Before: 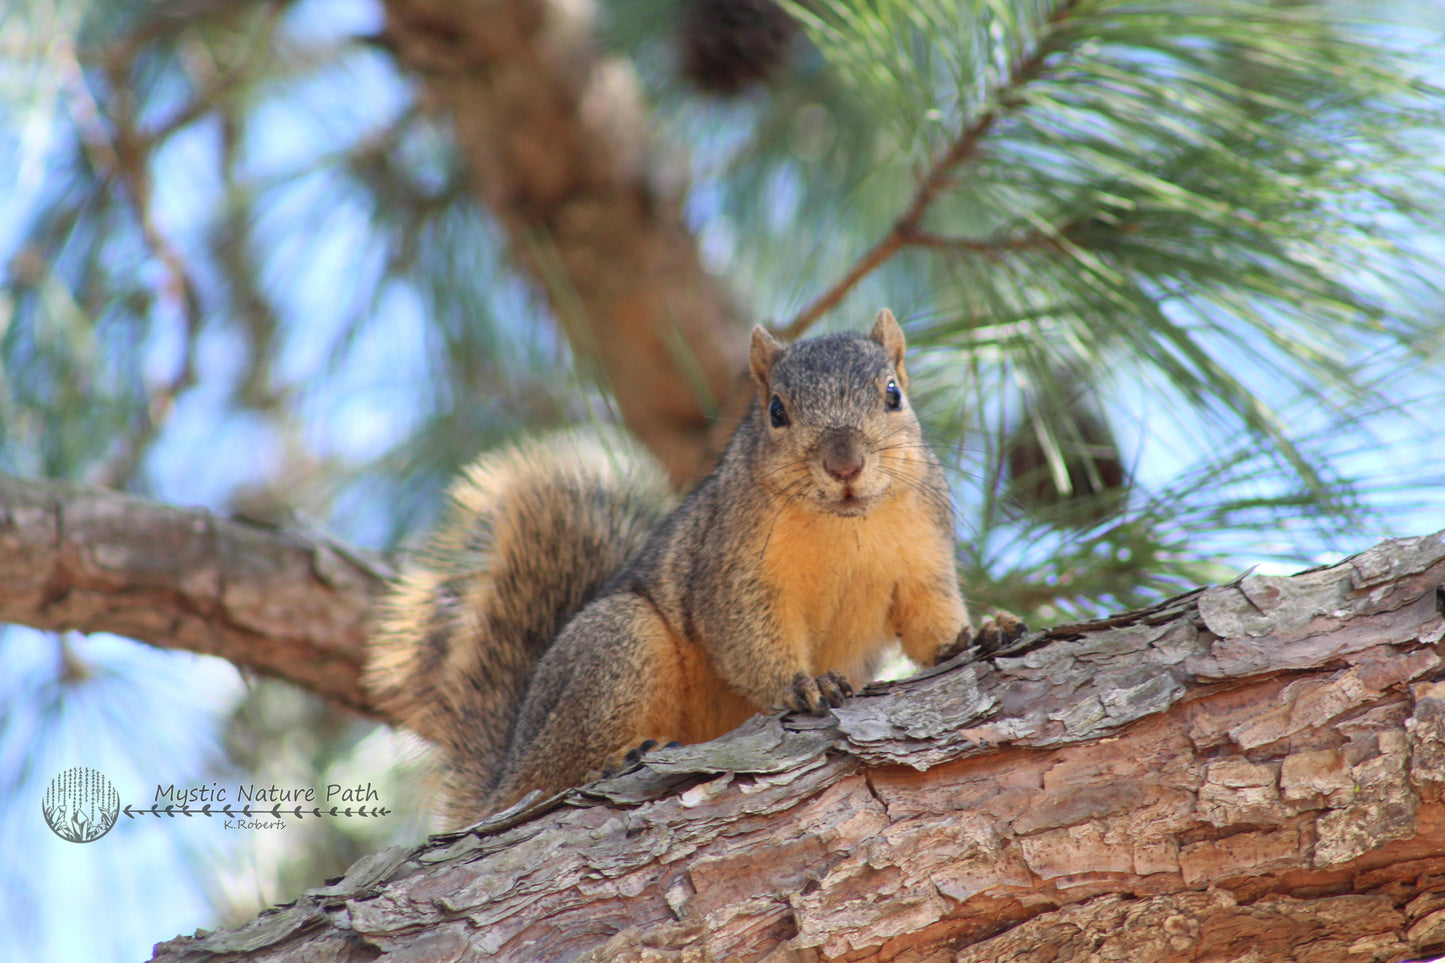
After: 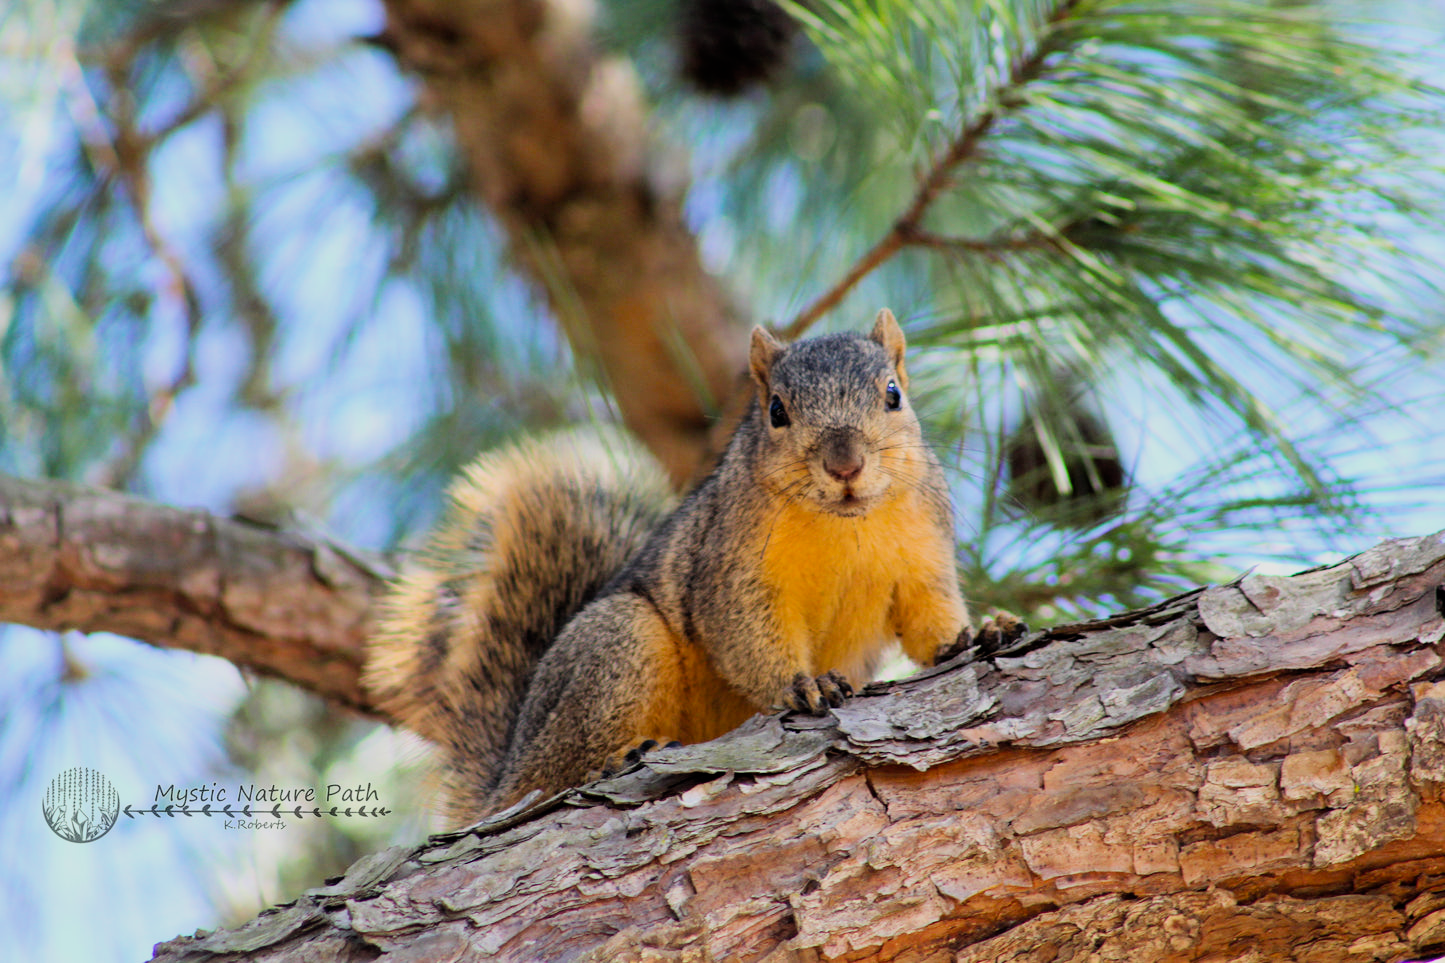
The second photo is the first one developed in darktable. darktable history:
filmic rgb: black relative exposure -5 EV, hardness 2.88, contrast 1.3, highlights saturation mix -30%
color balance rgb: perceptual saturation grading › global saturation 30%, global vibrance 20%
